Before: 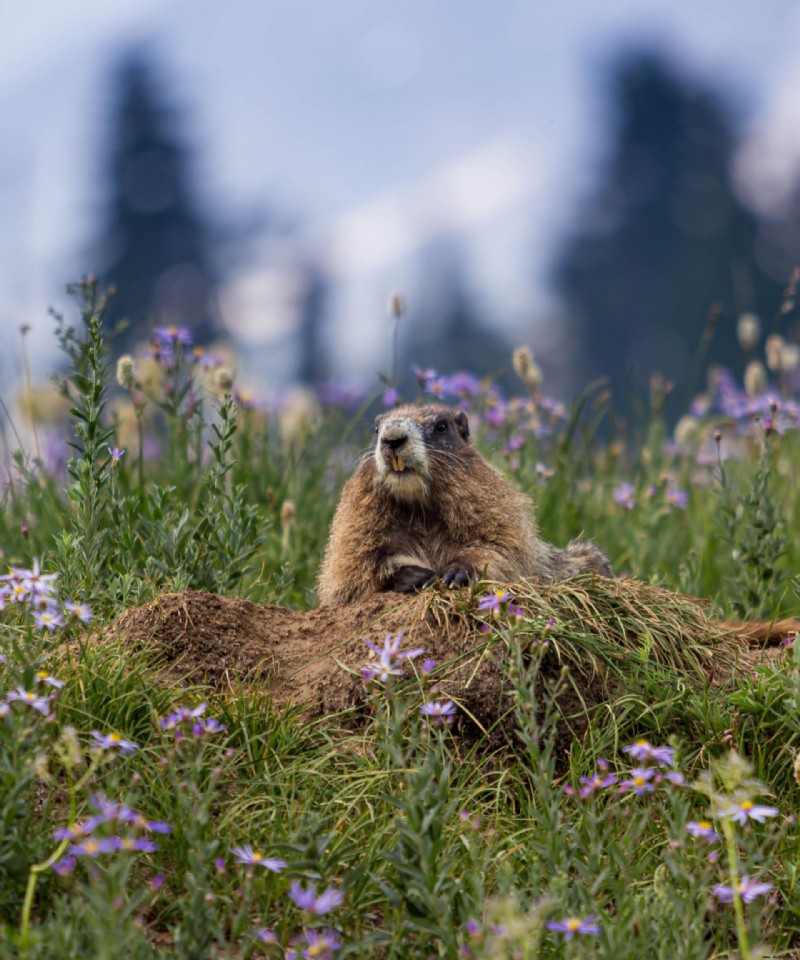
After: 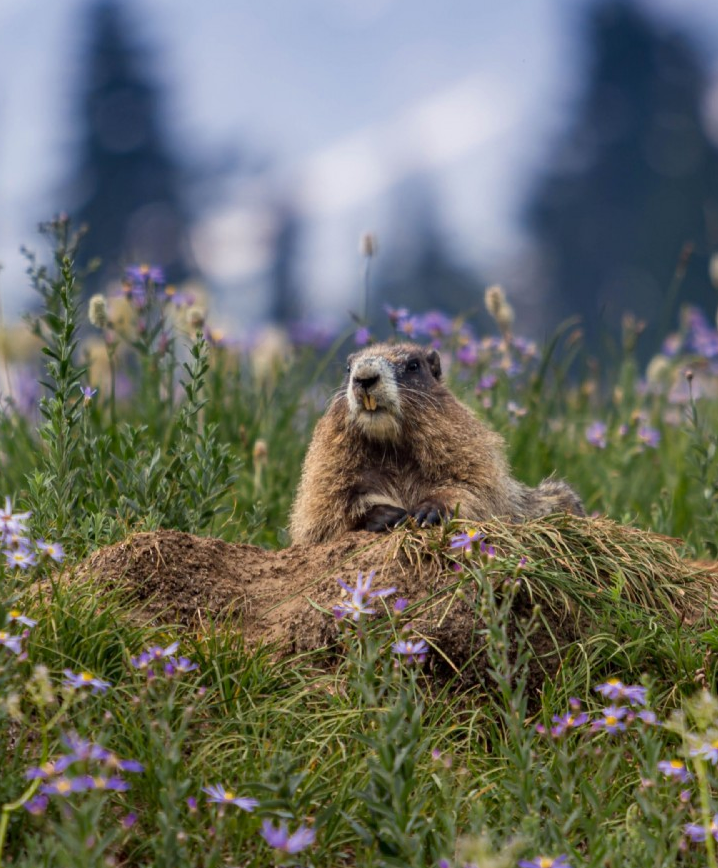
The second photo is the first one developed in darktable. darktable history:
crop: left 3.573%, top 6.382%, right 6.676%, bottom 3.195%
color zones: curves: ch0 [(0, 0.465) (0.092, 0.596) (0.289, 0.464) (0.429, 0.453) (0.571, 0.464) (0.714, 0.455) (0.857, 0.462) (1, 0.465)]
